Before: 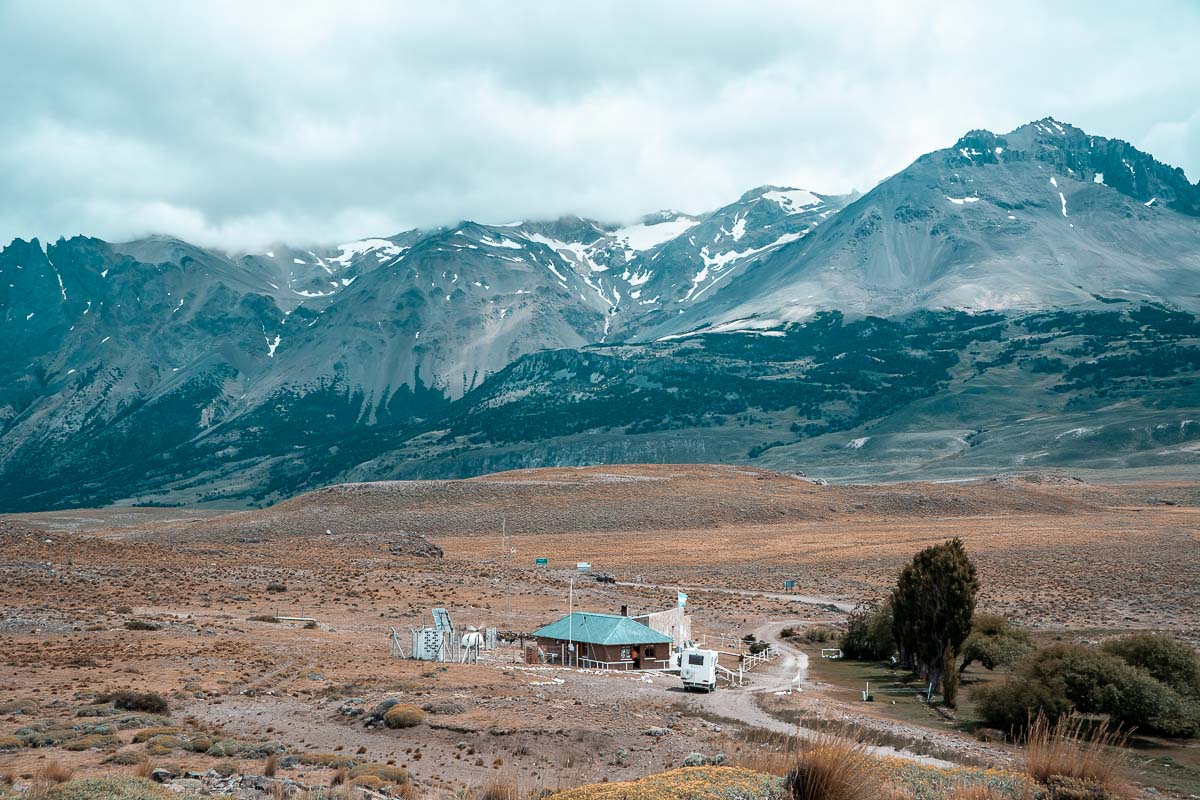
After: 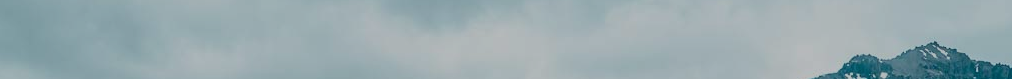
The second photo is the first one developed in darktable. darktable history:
exposure: exposure -1 EV, compensate highlight preservation false
crop and rotate: left 9.644%, top 9.491%, right 6.021%, bottom 80.509%
